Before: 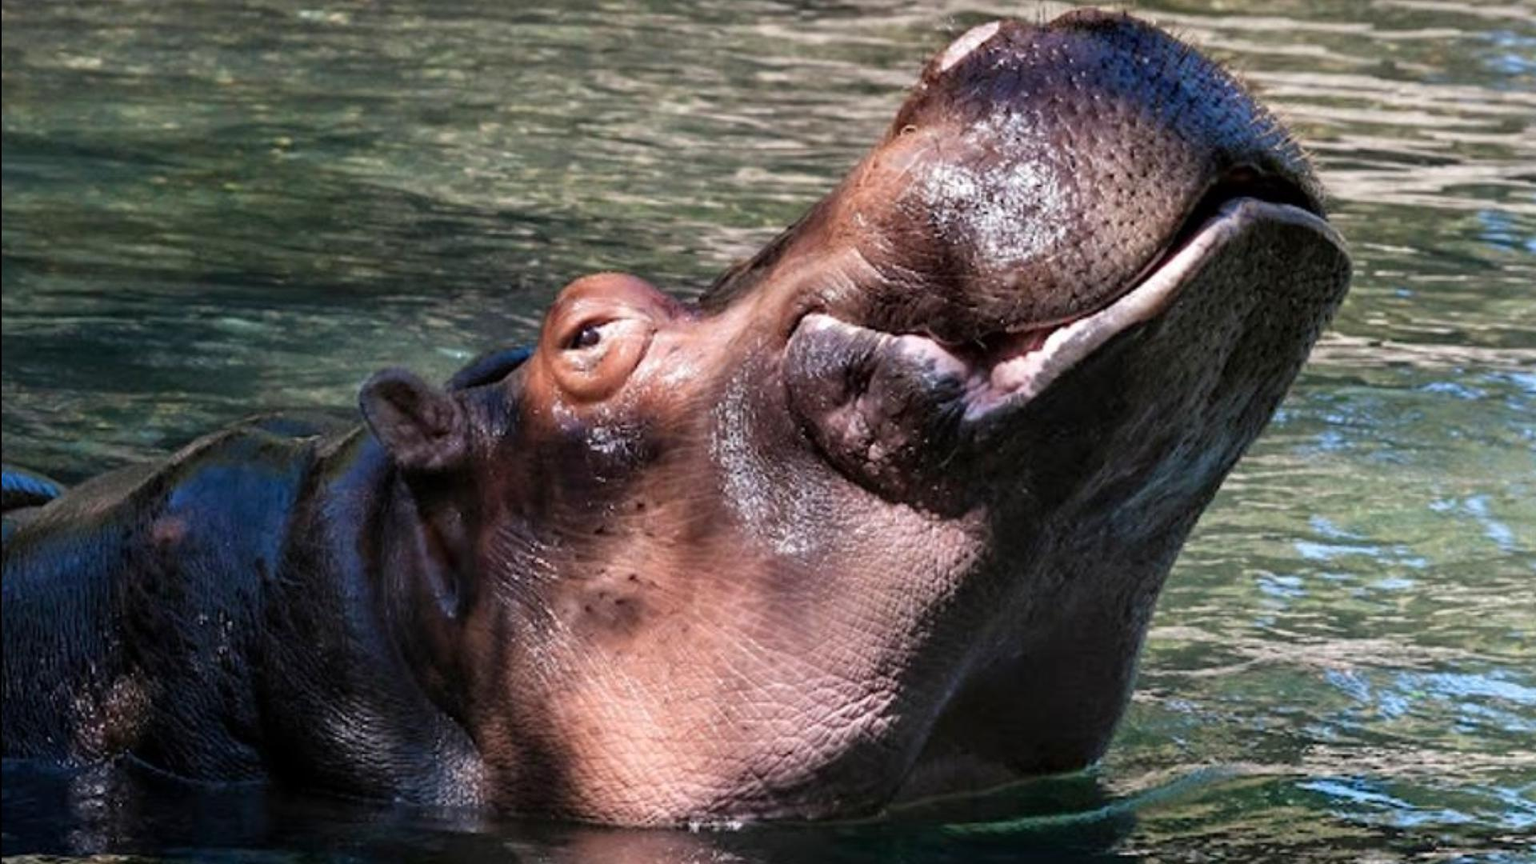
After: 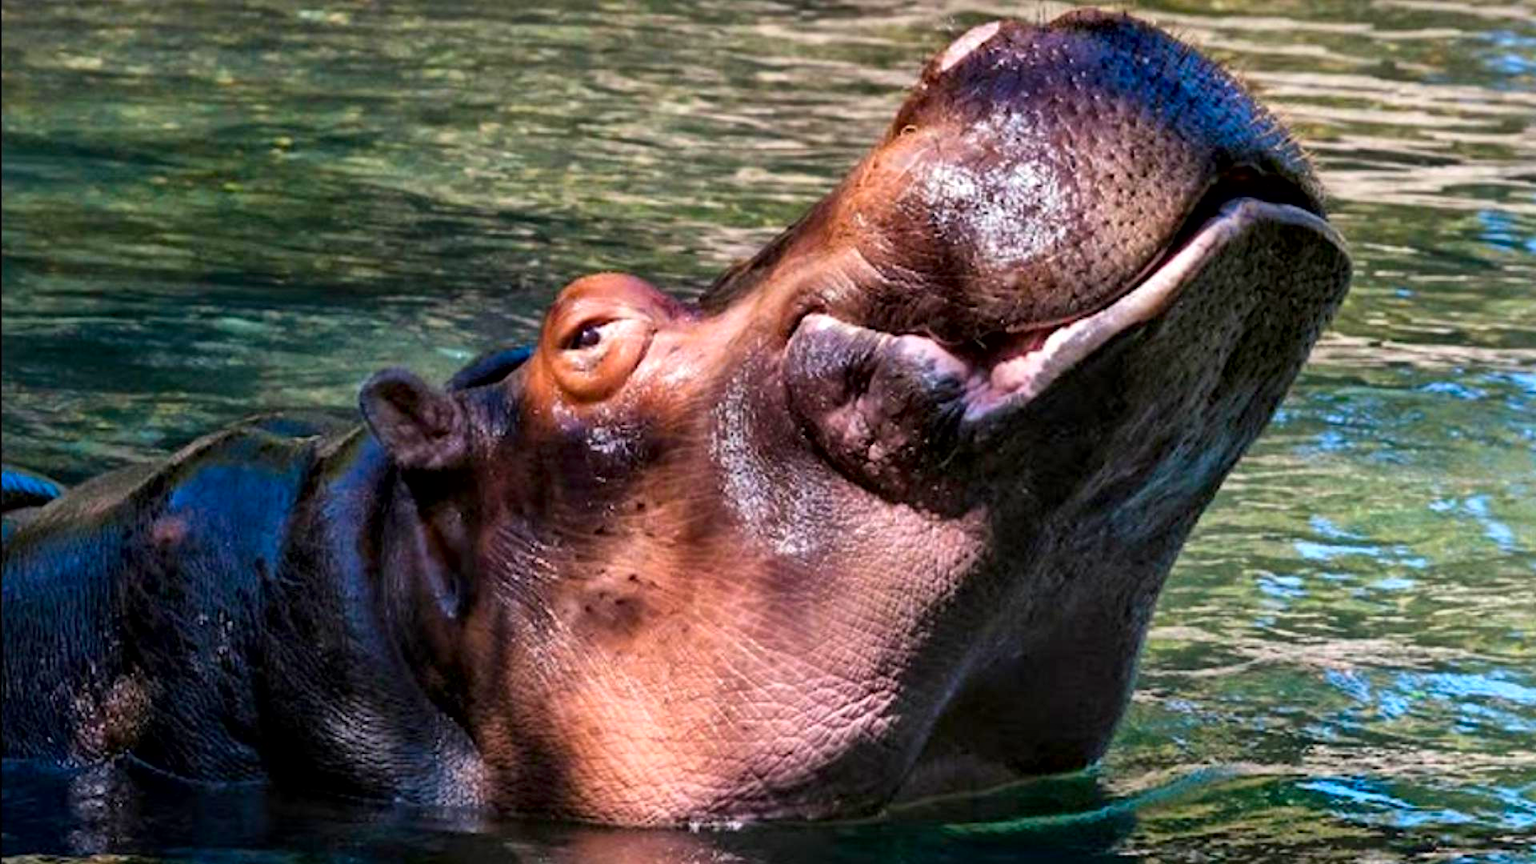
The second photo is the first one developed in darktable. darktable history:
color balance rgb: linear chroma grading › global chroma 9.31%, global vibrance 41.49%
color balance: output saturation 120%
local contrast: mode bilateral grid, contrast 20, coarseness 50, detail 144%, midtone range 0.2
